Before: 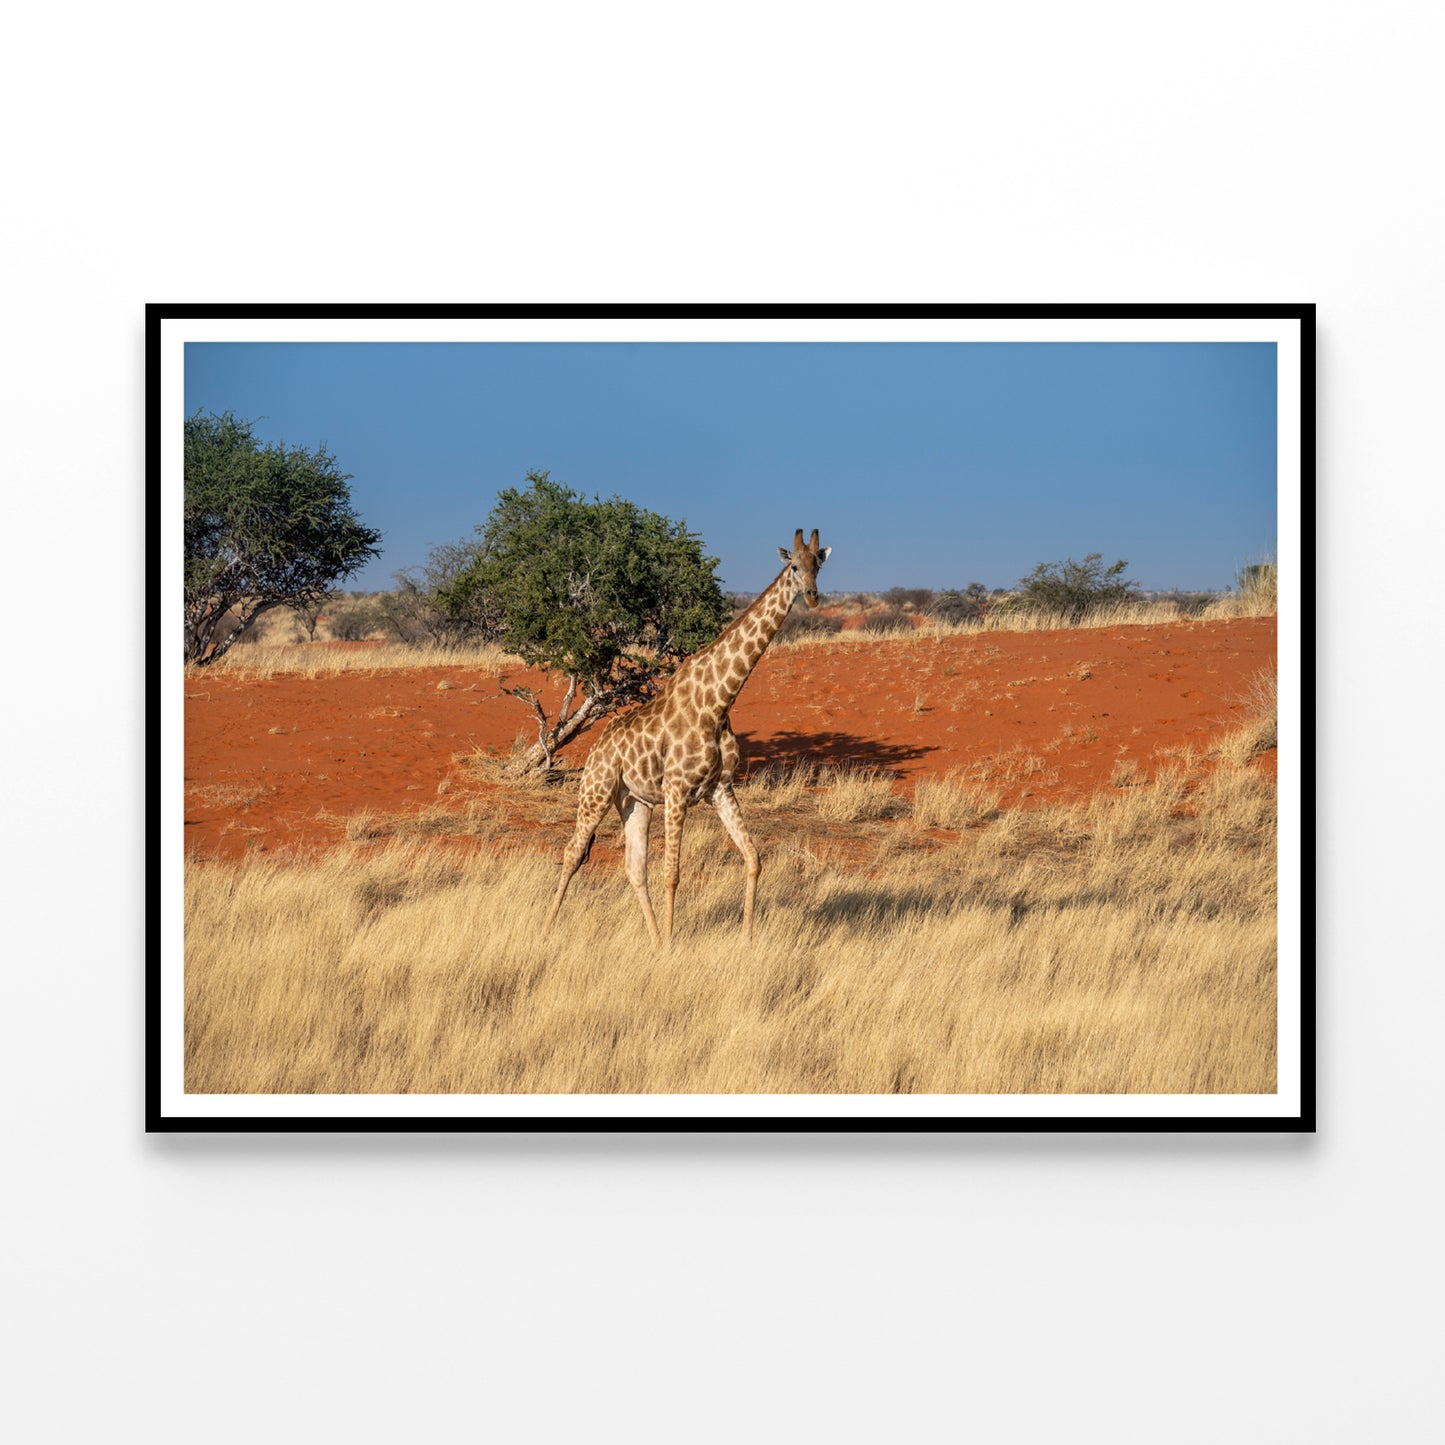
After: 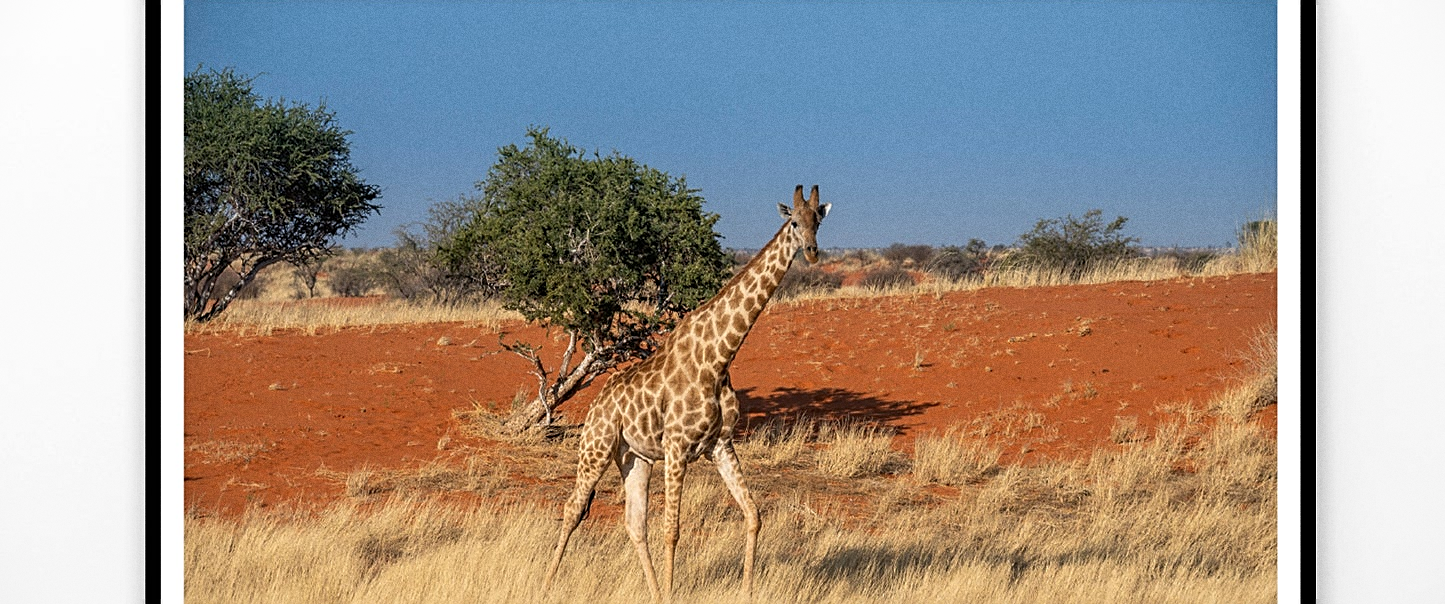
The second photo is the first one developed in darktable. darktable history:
crop and rotate: top 23.84%, bottom 34.294%
sharpen: on, module defaults
grain: coarseness 0.09 ISO
vignetting: fall-off start 100%, fall-off radius 71%, brightness -0.434, saturation -0.2, width/height ratio 1.178, dithering 8-bit output, unbound false
